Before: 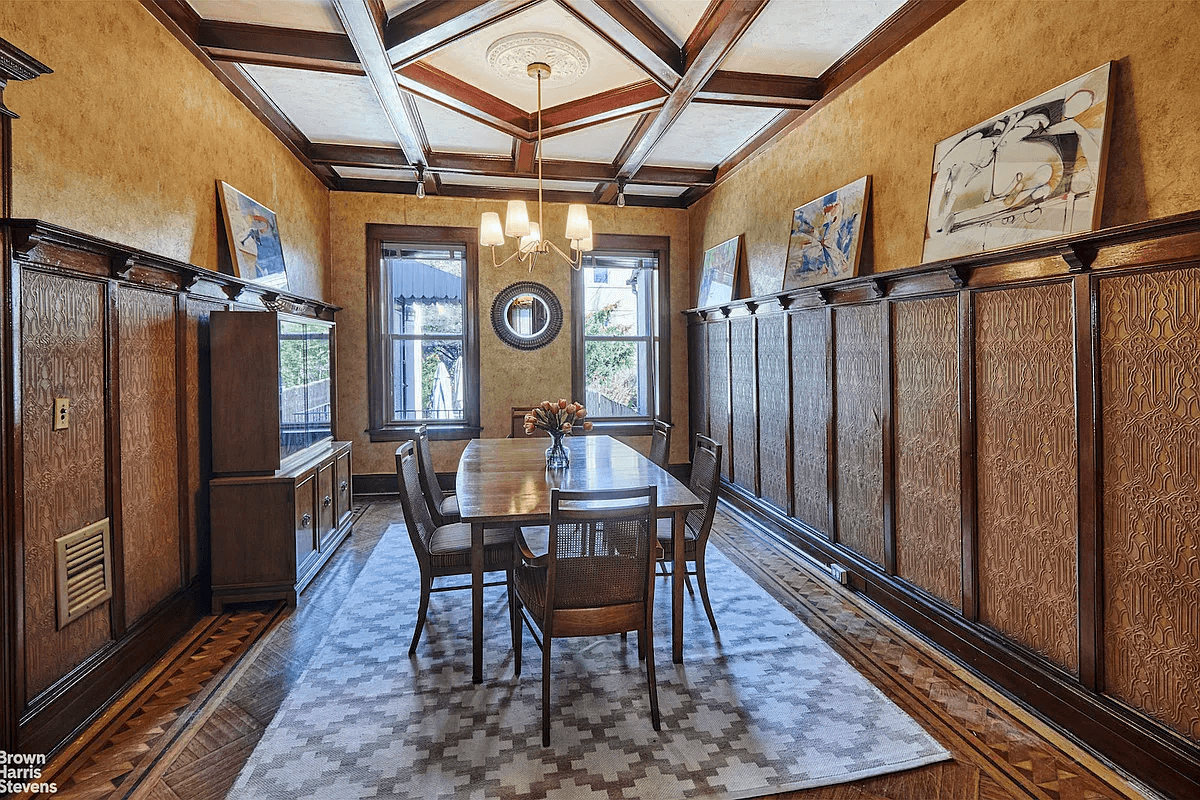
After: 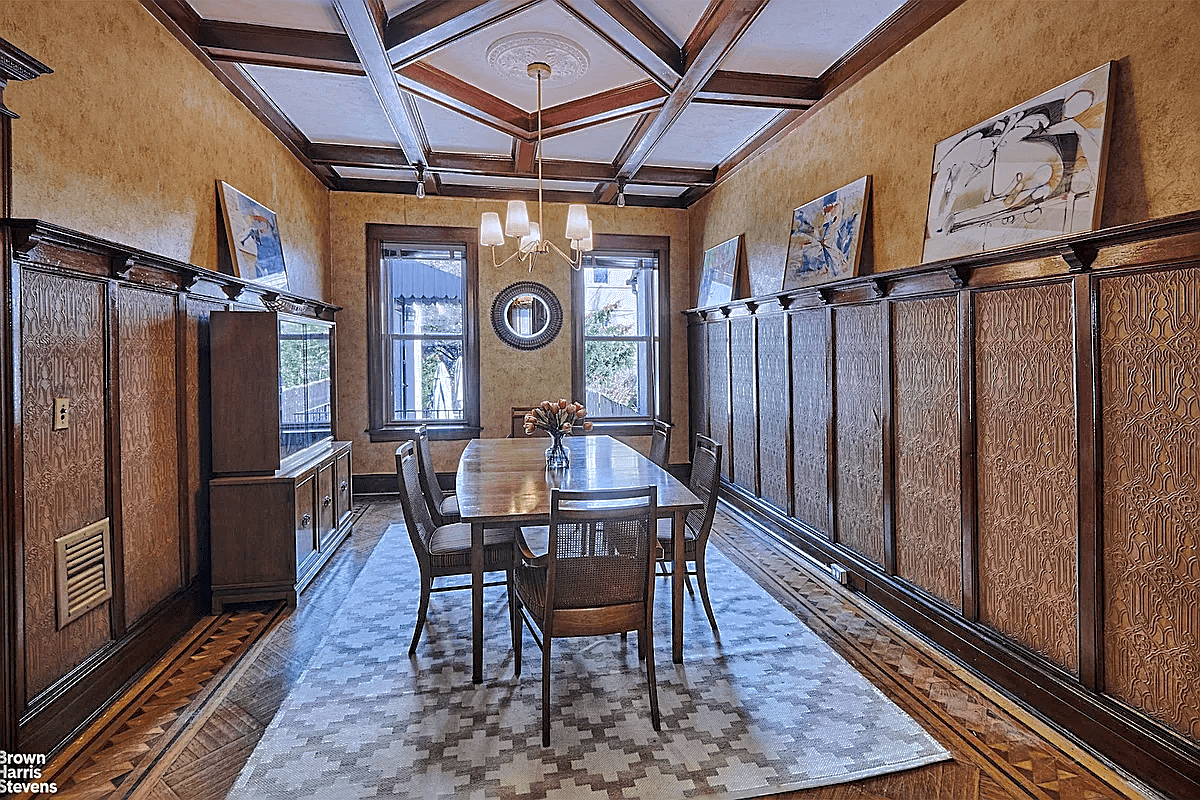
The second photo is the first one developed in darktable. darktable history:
contrast brightness saturation: saturation -0.17
shadows and highlights: shadows 25, highlights -70
graduated density: hue 238.83°, saturation 50%
sharpen: on, module defaults
exposure: black level correction 0.001, exposure 0.5 EV, compensate exposure bias true, compensate highlight preservation false
color balance rgb: shadows fall-off 101%, linear chroma grading › mid-tones 7.63%, perceptual saturation grading › mid-tones 11.68%, mask middle-gray fulcrum 22.45%, global vibrance 10.11%, saturation formula JzAzBz (2021)
